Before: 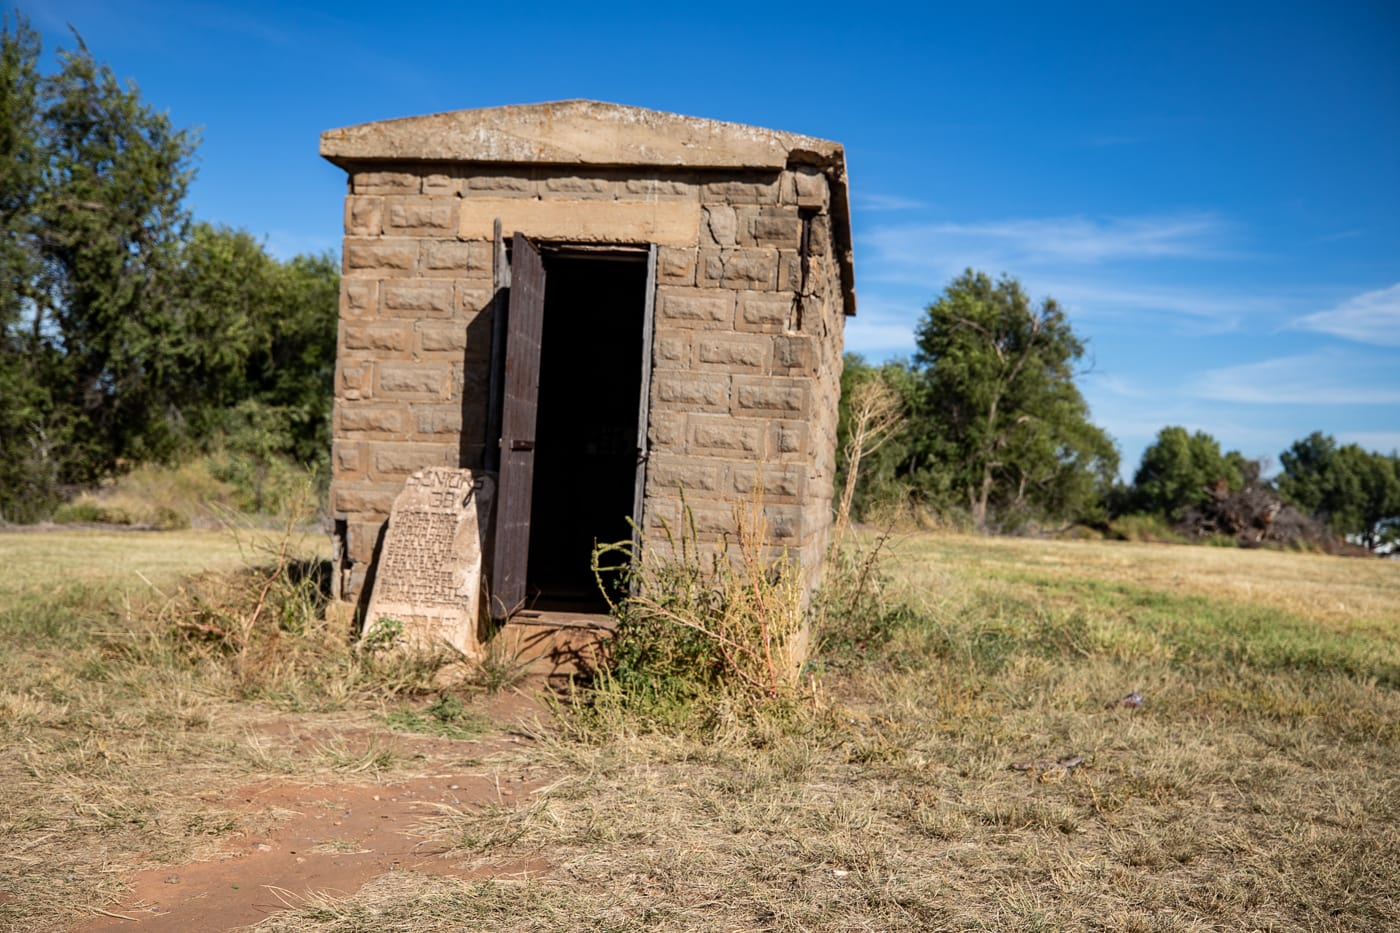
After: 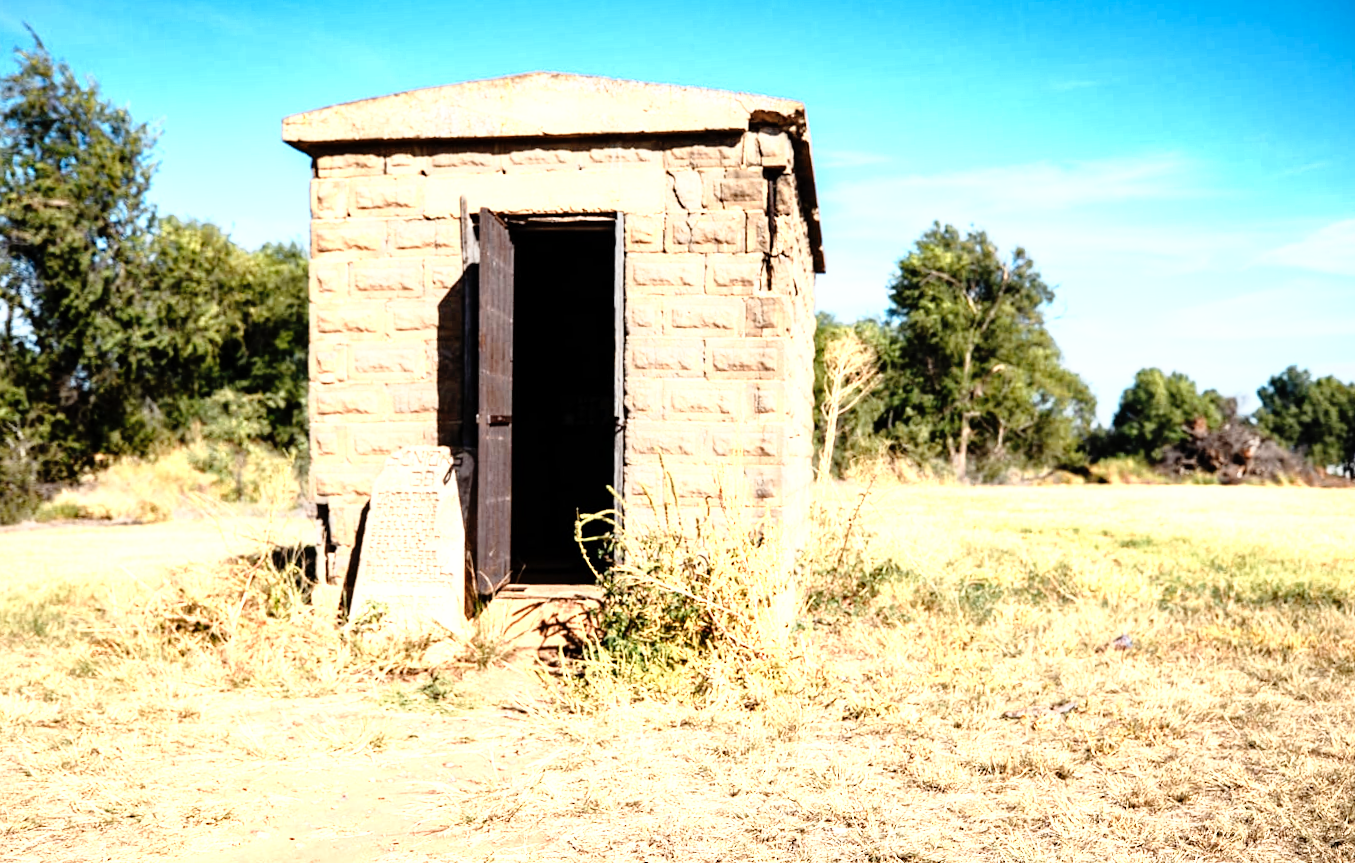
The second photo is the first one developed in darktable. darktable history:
rotate and perspective: rotation -3°, crop left 0.031, crop right 0.968, crop top 0.07, crop bottom 0.93
color zones: curves: ch0 [(0.018, 0.548) (0.197, 0.654) (0.425, 0.447) (0.605, 0.658) (0.732, 0.579)]; ch1 [(0.105, 0.531) (0.224, 0.531) (0.386, 0.39) (0.618, 0.456) (0.732, 0.456) (0.956, 0.421)]; ch2 [(0.039, 0.583) (0.215, 0.465) (0.399, 0.544) (0.465, 0.548) (0.614, 0.447) (0.724, 0.43) (0.882, 0.623) (0.956, 0.632)]
white balance: emerald 1
base curve: curves: ch0 [(0, 0) (0.012, 0.01) (0.073, 0.168) (0.31, 0.711) (0.645, 0.957) (1, 1)], preserve colors none
